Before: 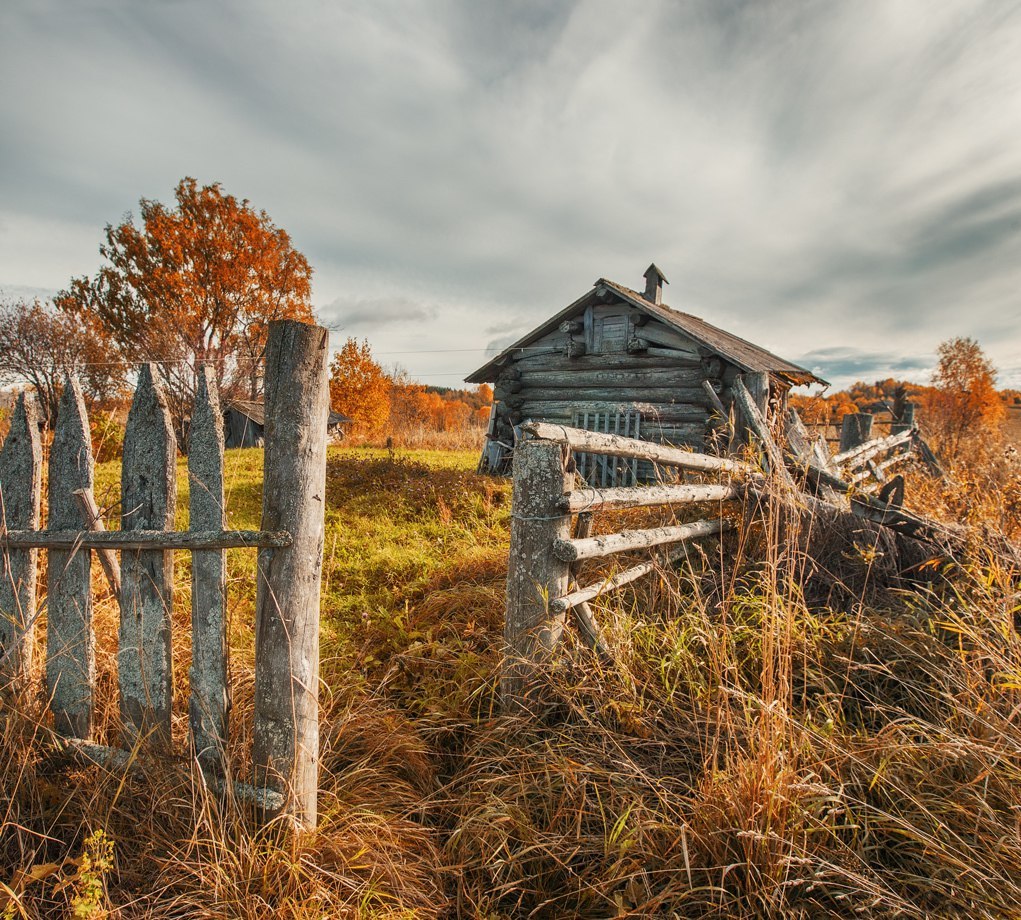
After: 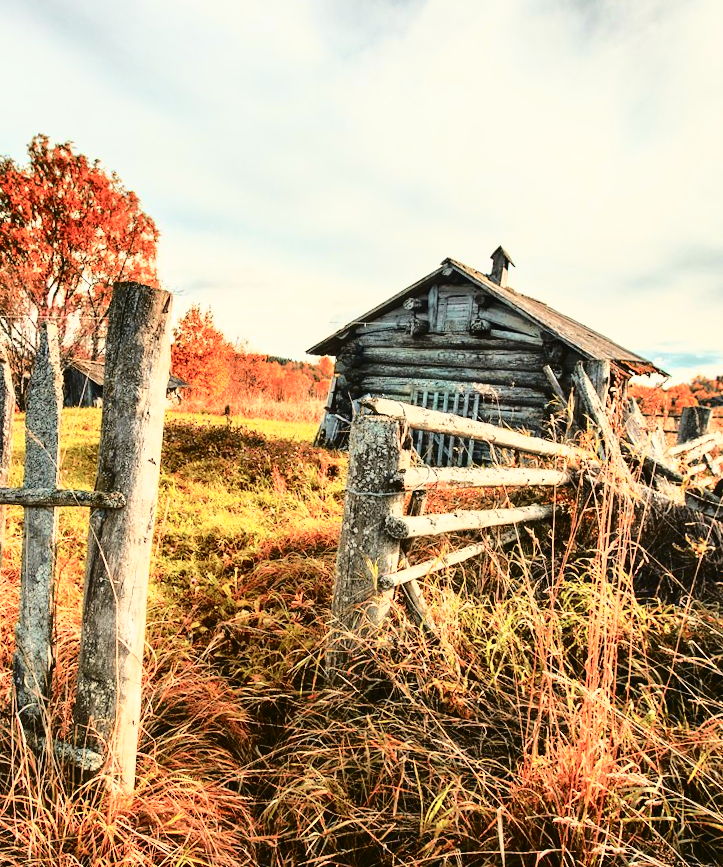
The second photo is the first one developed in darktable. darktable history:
tone curve: curves: ch0 [(0.003, 0.029) (0.037, 0.036) (0.149, 0.117) (0.297, 0.318) (0.422, 0.474) (0.531, 0.6) (0.743, 0.809) (0.889, 0.941) (1, 0.98)]; ch1 [(0, 0) (0.305, 0.325) (0.453, 0.437) (0.482, 0.479) (0.501, 0.5) (0.506, 0.503) (0.564, 0.578) (0.587, 0.625) (0.666, 0.727) (1, 1)]; ch2 [(0, 0) (0.323, 0.277) (0.408, 0.399) (0.45, 0.48) (0.499, 0.502) (0.512, 0.523) (0.57, 0.595) (0.653, 0.671) (0.768, 0.744) (1, 1)], color space Lab, independent channels, preserve colors none
levels: mode automatic, levels [0, 0.435, 0.917]
crop and rotate: angle -3.13°, left 14.035%, top 0.036%, right 10.874%, bottom 0.077%
base curve: curves: ch0 [(0, 0) (0.04, 0.03) (0.133, 0.232) (0.448, 0.748) (0.843, 0.968) (1, 1)]
